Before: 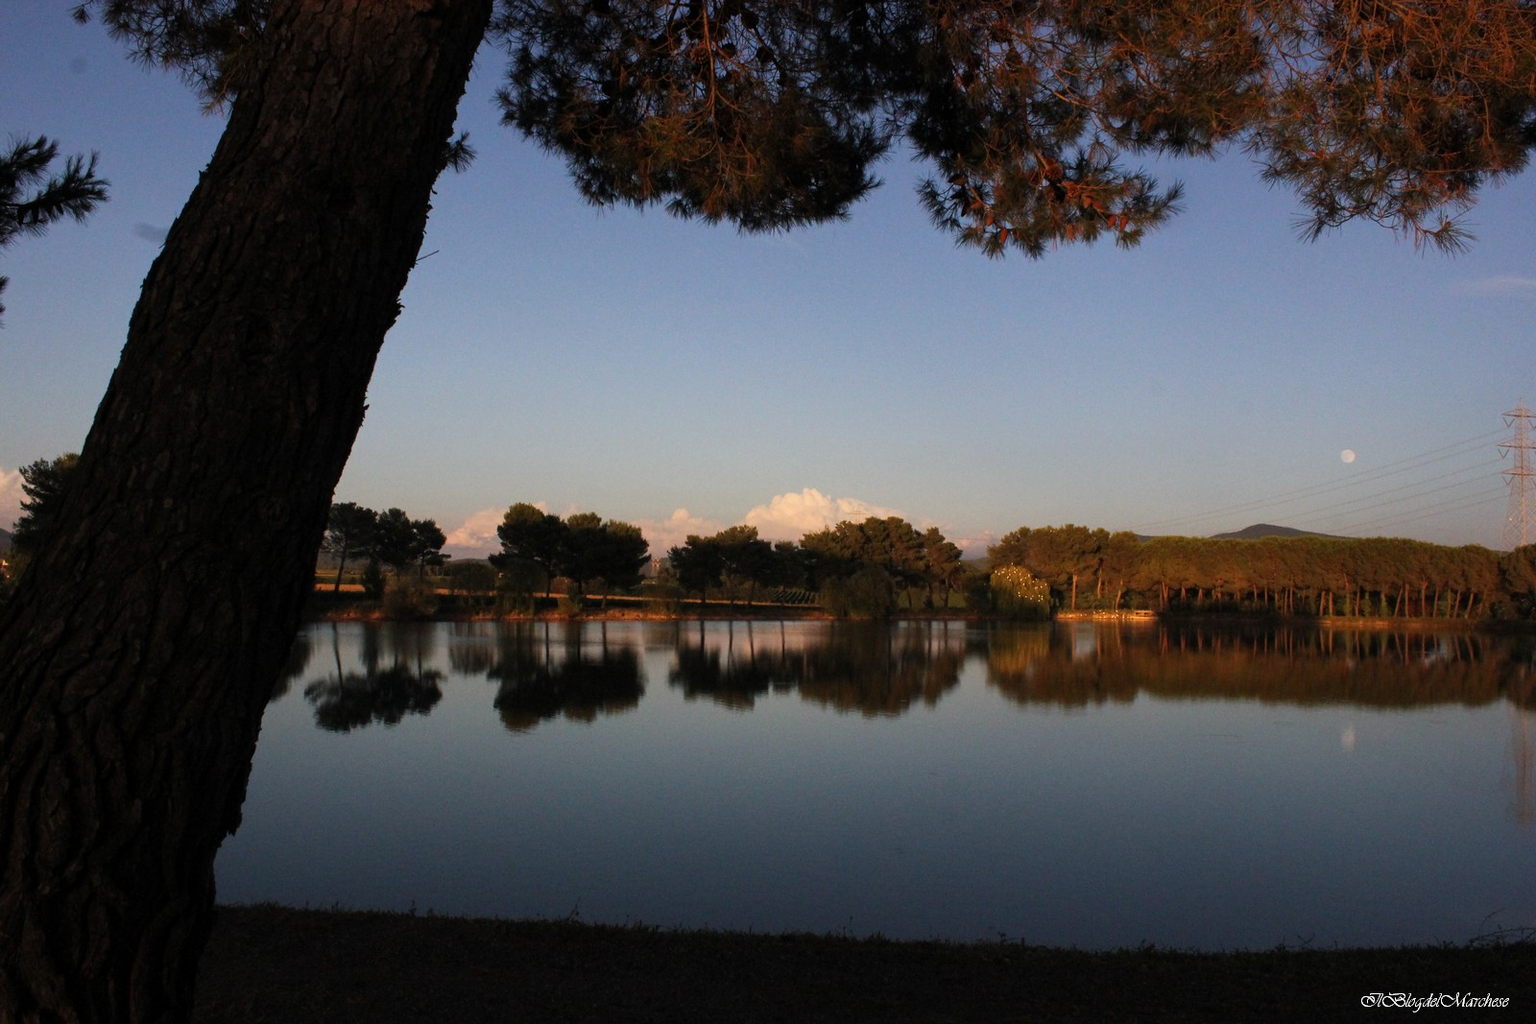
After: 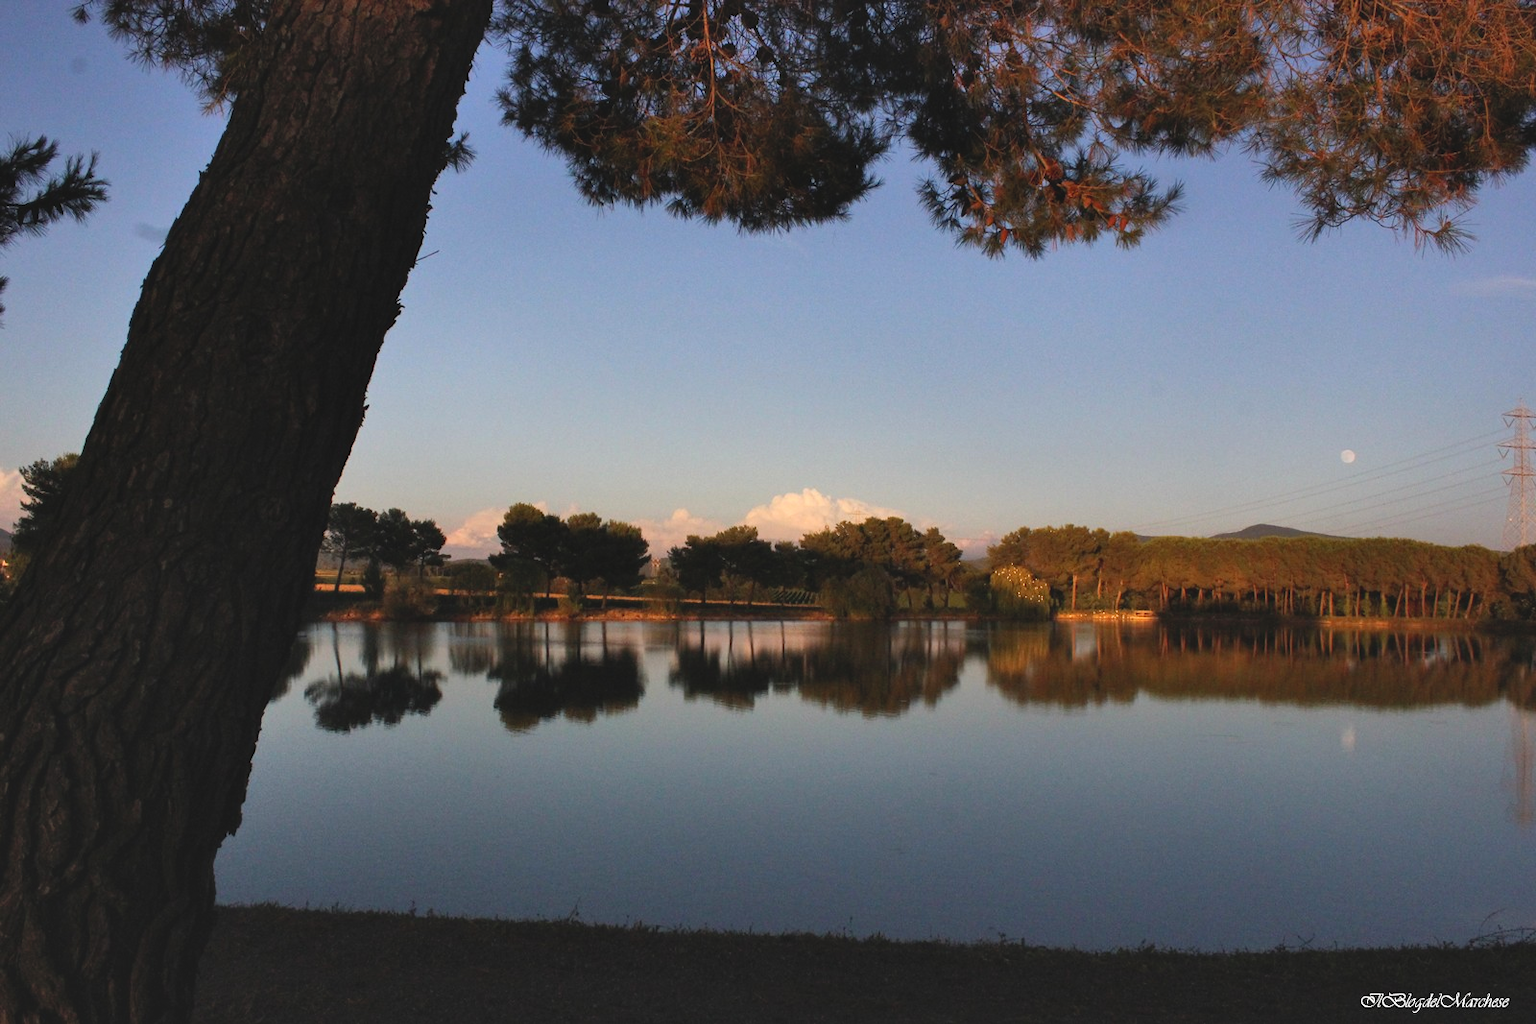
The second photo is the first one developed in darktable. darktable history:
tone curve: curves: ch0 [(0, 0.068) (1, 0.961)], color space Lab, independent channels, preserve colors none
exposure: exposure 0.294 EV, compensate highlight preservation false
shadows and highlights: radius 109.59, shadows 44.16, highlights -67.42, low approximation 0.01, soften with gaussian
